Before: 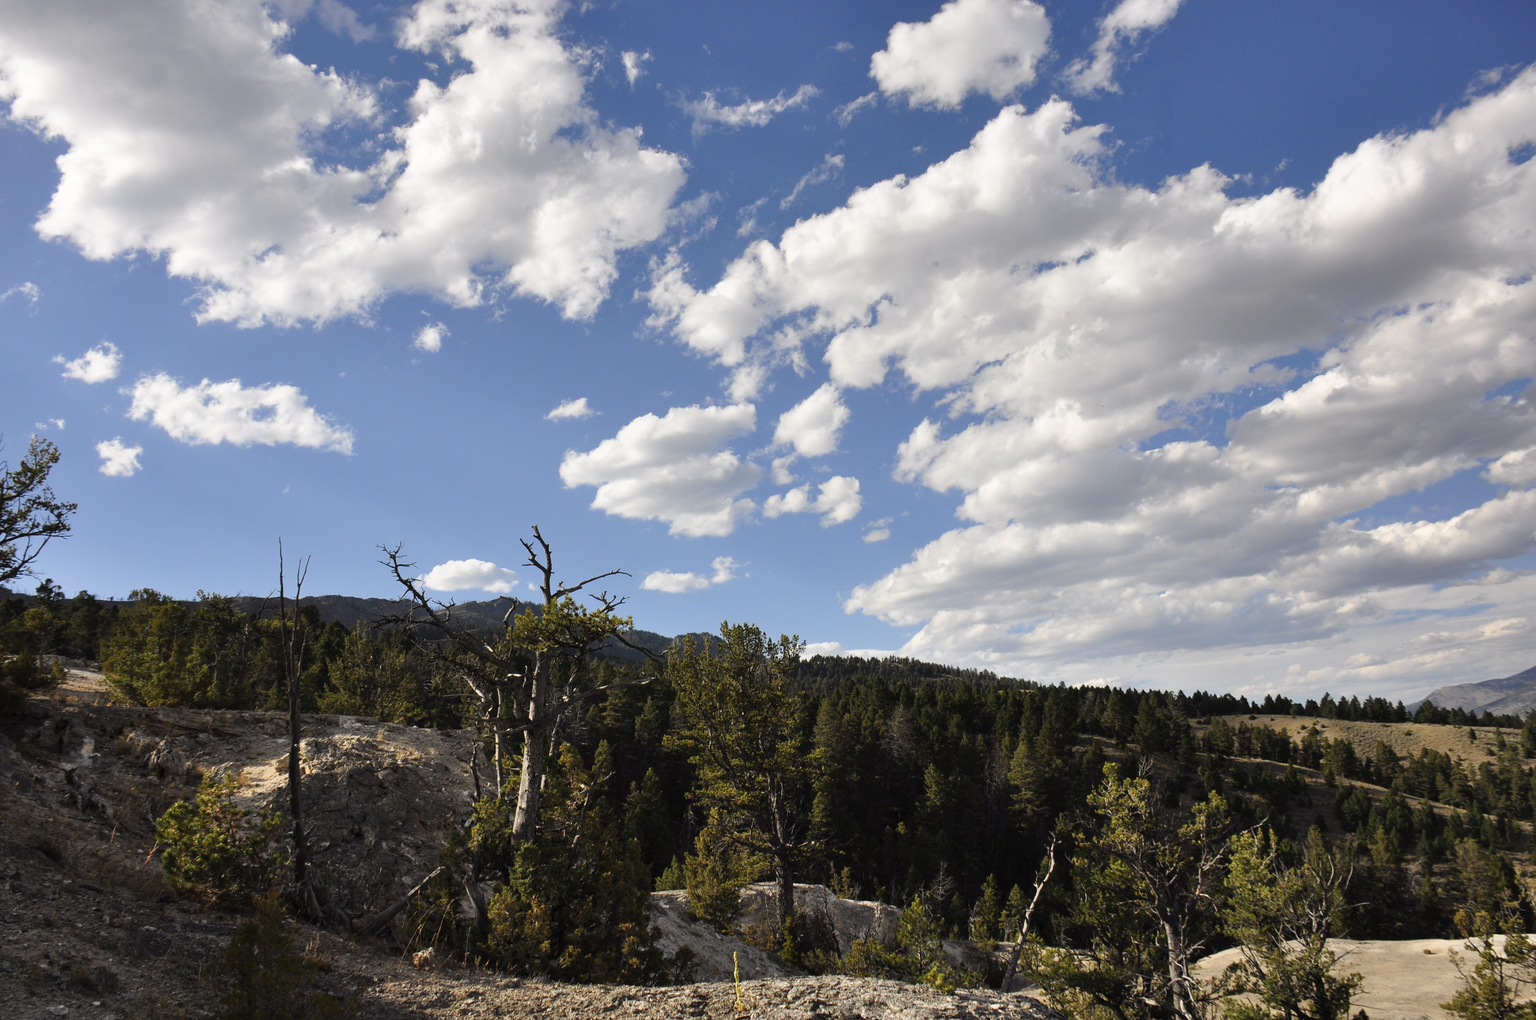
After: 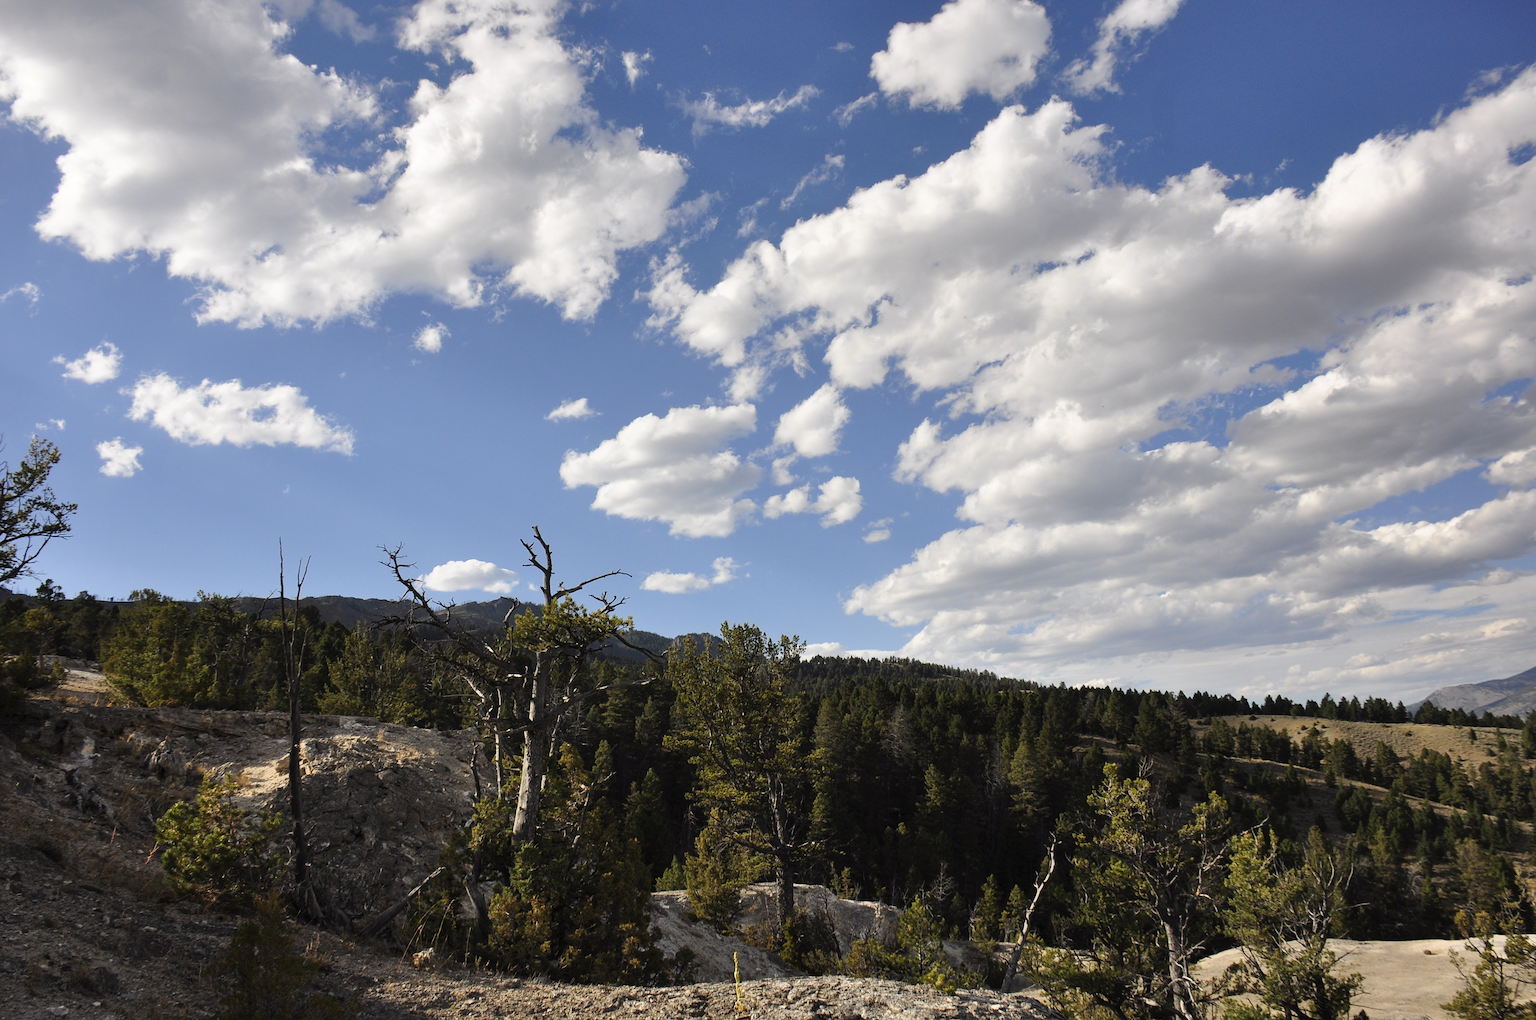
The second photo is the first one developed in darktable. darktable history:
sharpen: radius 1.236, amount 0.299, threshold 0.017
